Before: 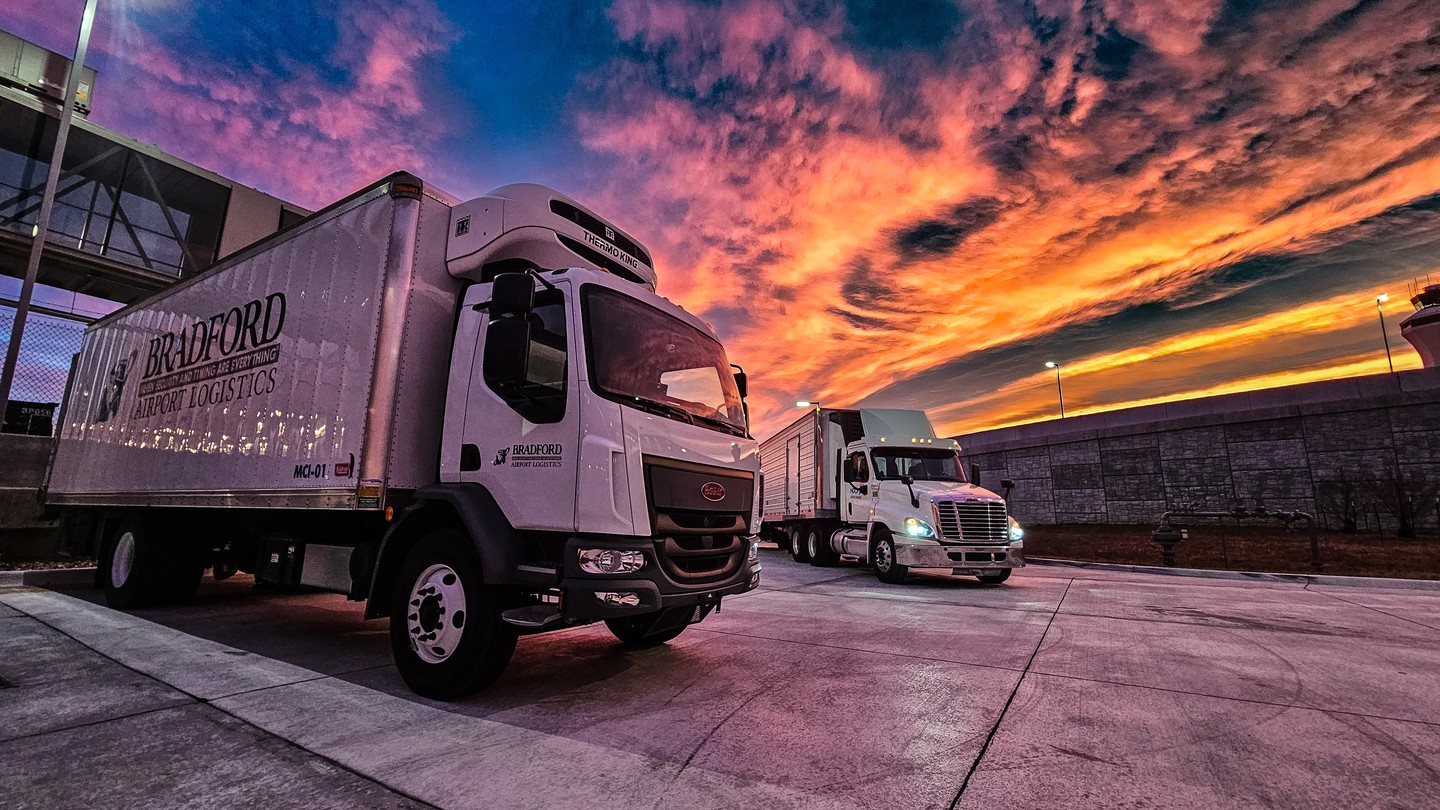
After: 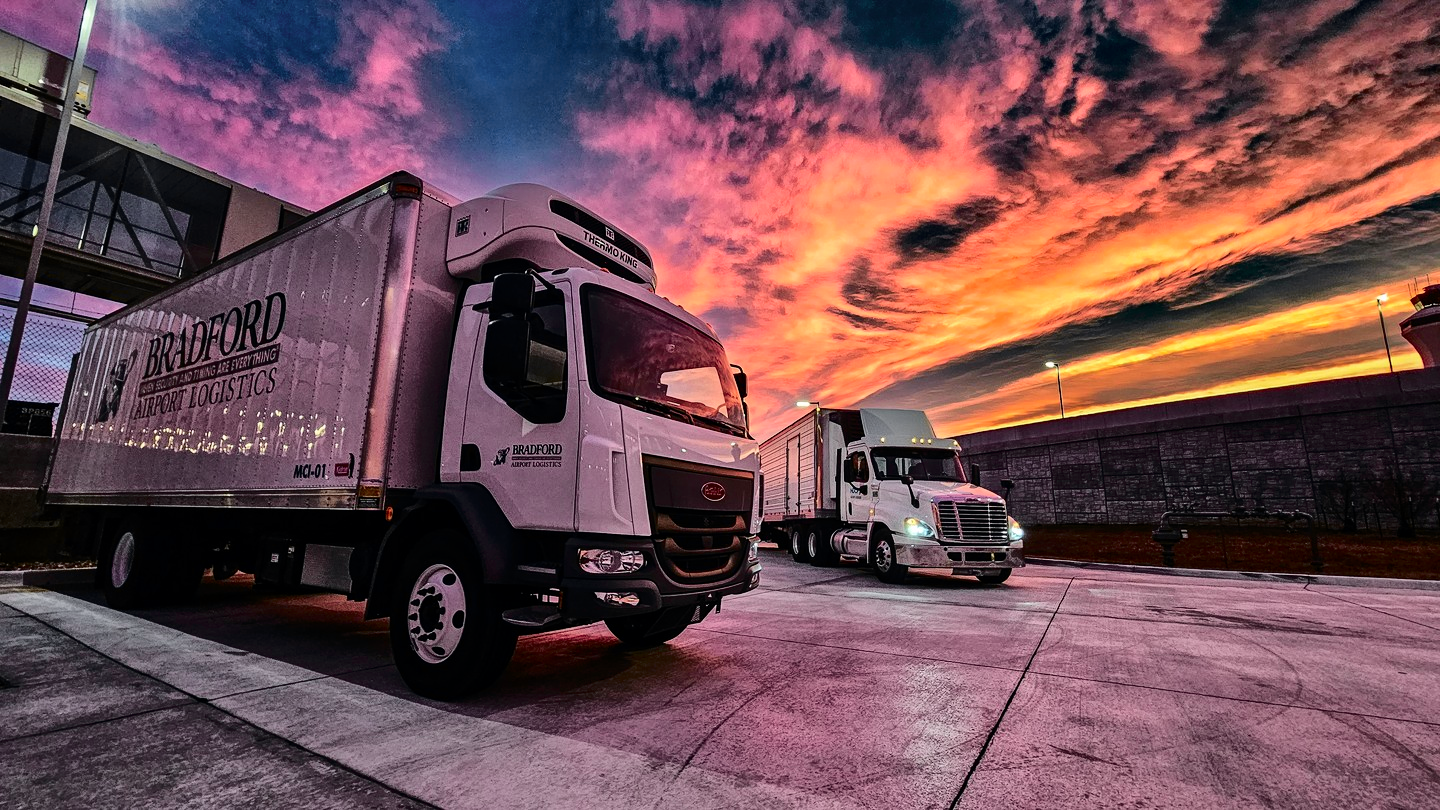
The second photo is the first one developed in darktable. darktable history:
tone curve: curves: ch0 [(0.003, 0) (0.066, 0.031) (0.16, 0.089) (0.269, 0.218) (0.395, 0.408) (0.517, 0.56) (0.684, 0.734) (0.791, 0.814) (1, 1)]; ch1 [(0, 0) (0.164, 0.115) (0.337, 0.332) (0.39, 0.398) (0.464, 0.461) (0.501, 0.5) (0.507, 0.5) (0.534, 0.532) (0.577, 0.59) (0.652, 0.681) (0.733, 0.764) (0.819, 0.823) (1, 1)]; ch2 [(0, 0) (0.337, 0.382) (0.464, 0.476) (0.501, 0.5) (0.527, 0.54) (0.551, 0.565) (0.628, 0.632) (0.689, 0.686) (1, 1)], color space Lab, independent channels, preserve colors none
